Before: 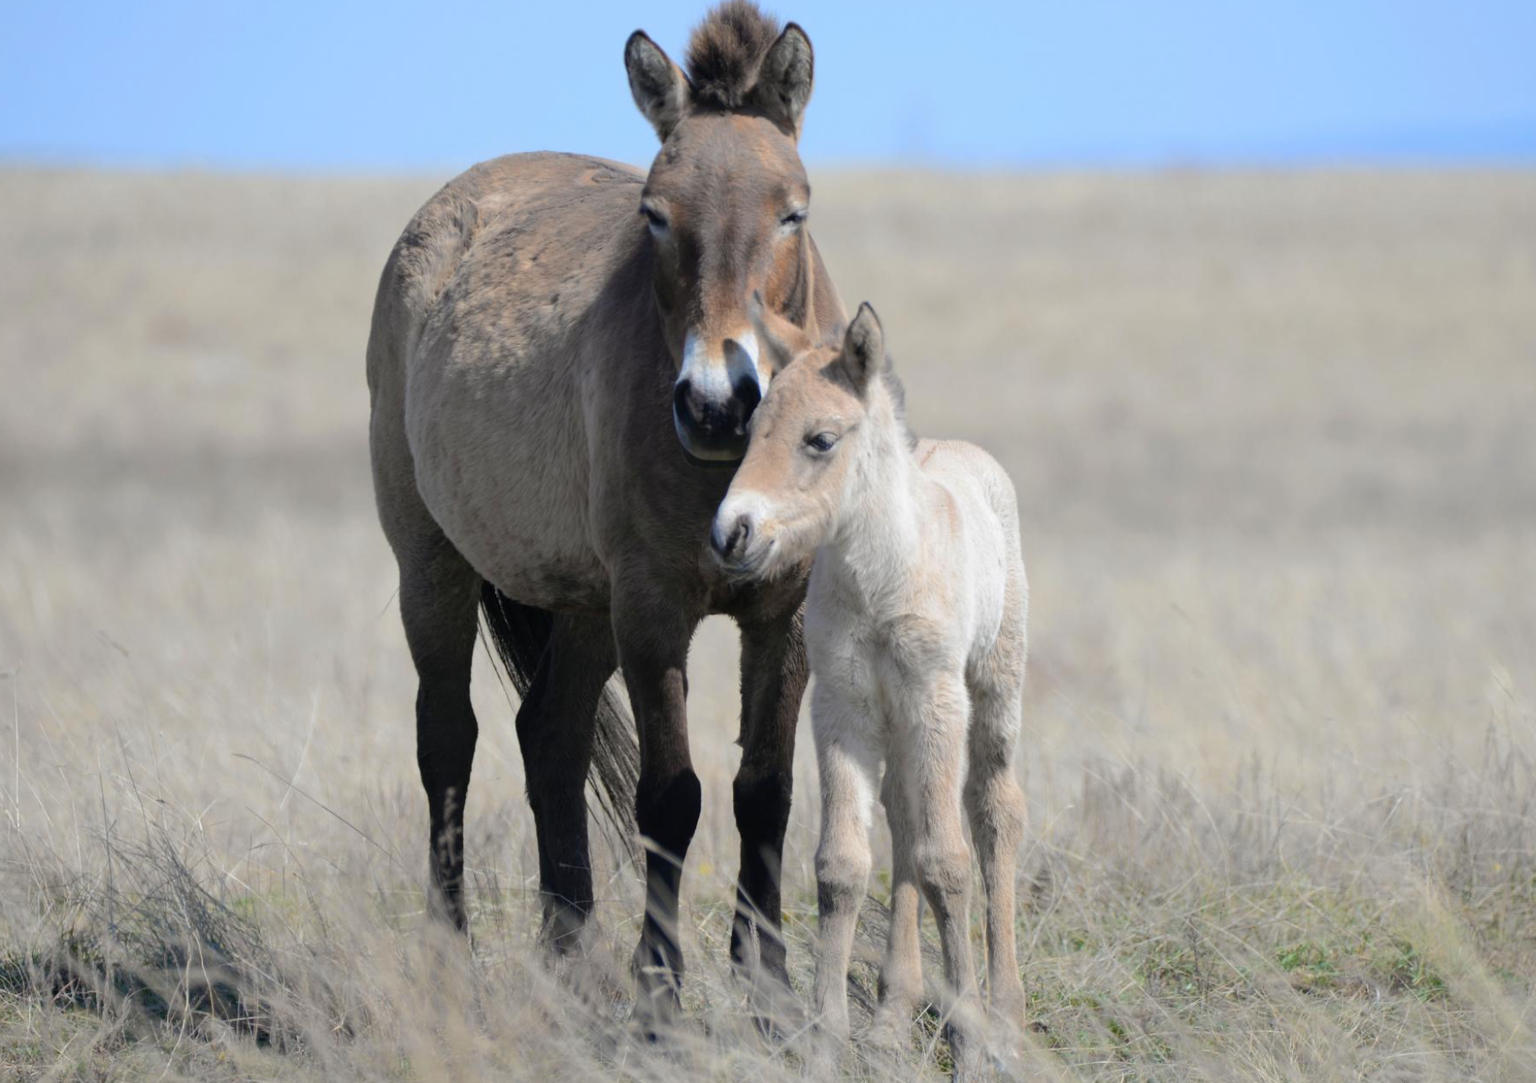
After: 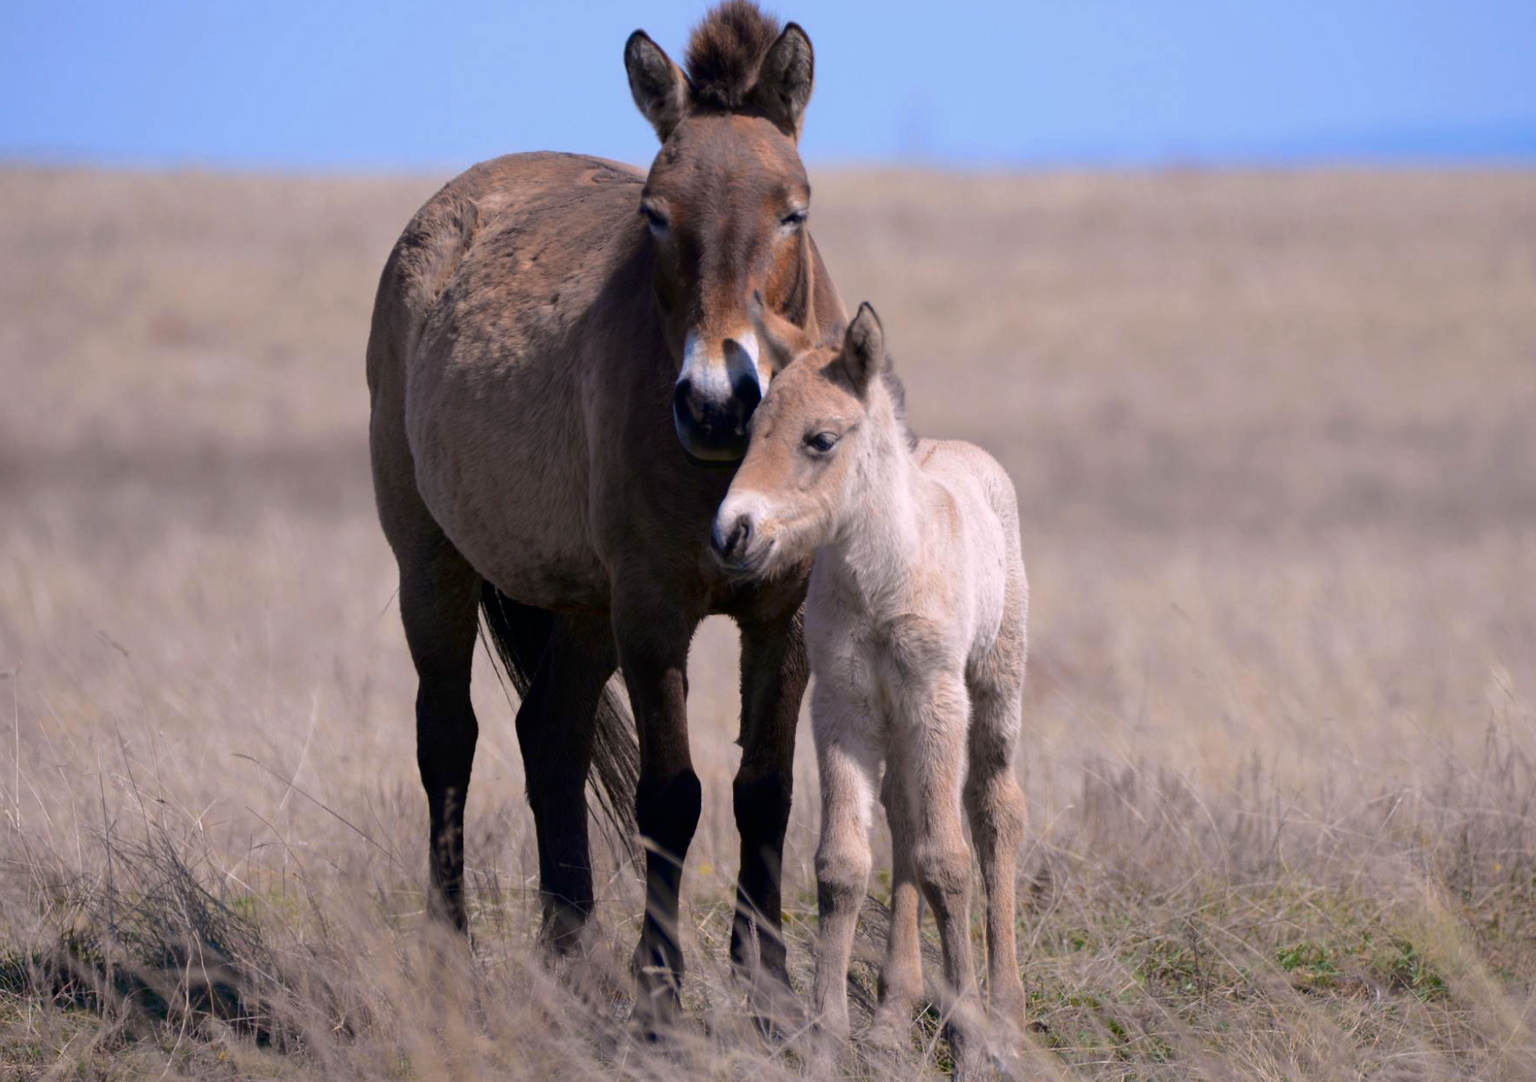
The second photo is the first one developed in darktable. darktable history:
contrast brightness saturation: contrast 0.06, brightness -0.22, saturation 0.14
shadows and highlights: radius 102.85, shadows 24.64, white point adjustment -1.76, highlights 22.79, compress 89.5%, soften with gaussian
white balance: red 1.087, blue 1.028
